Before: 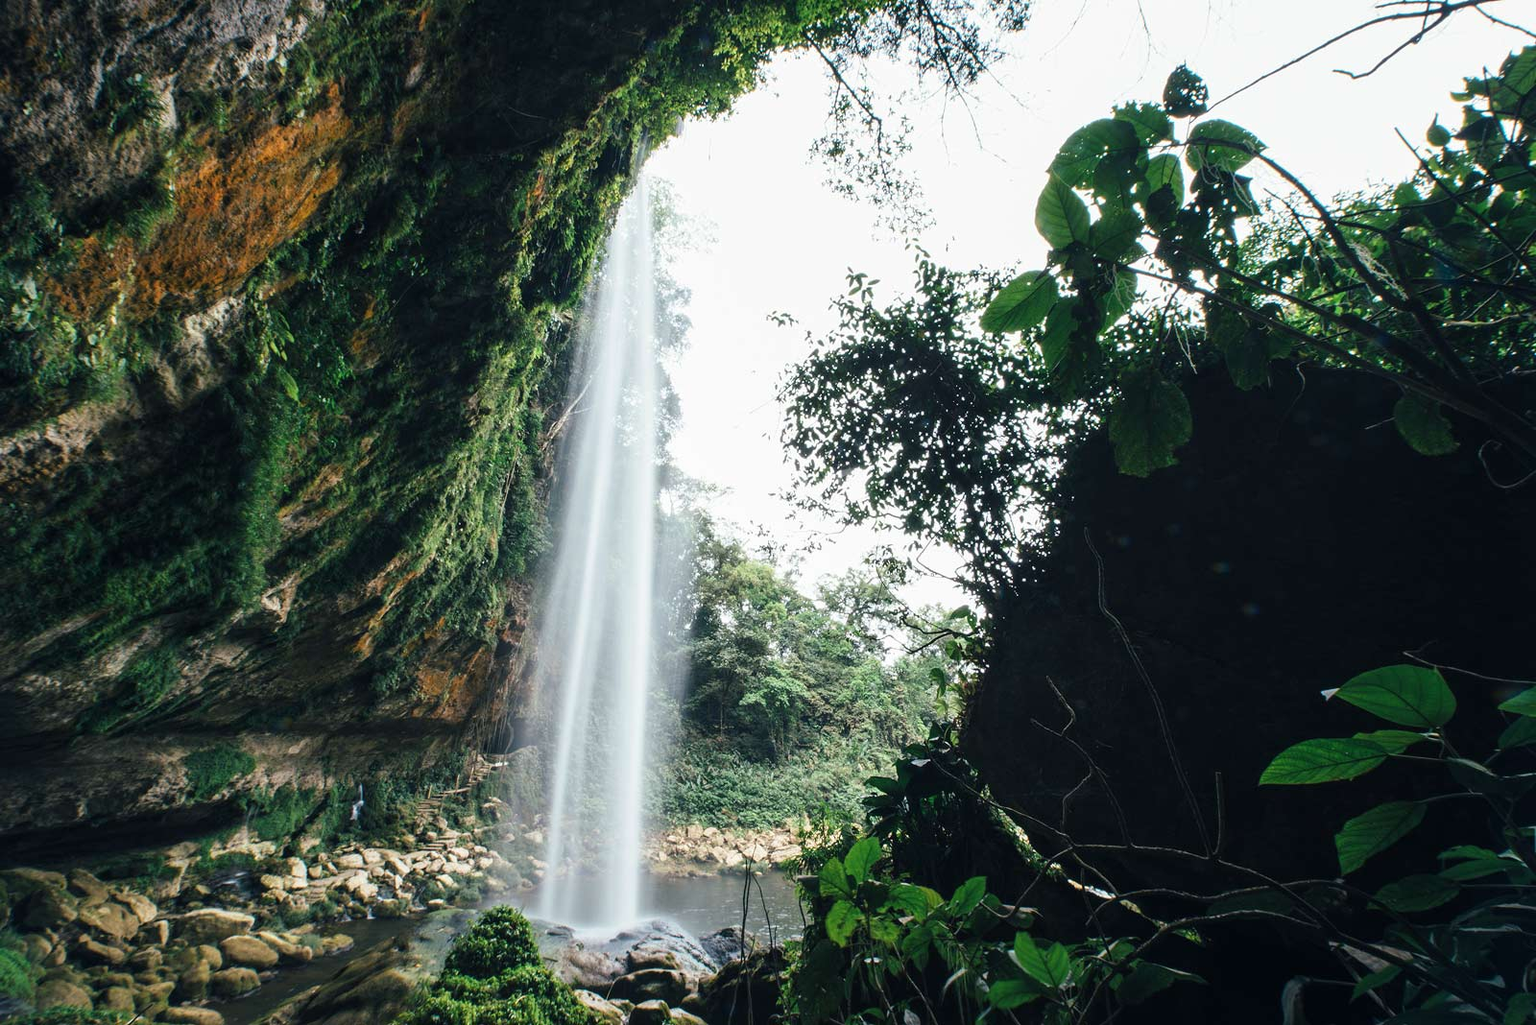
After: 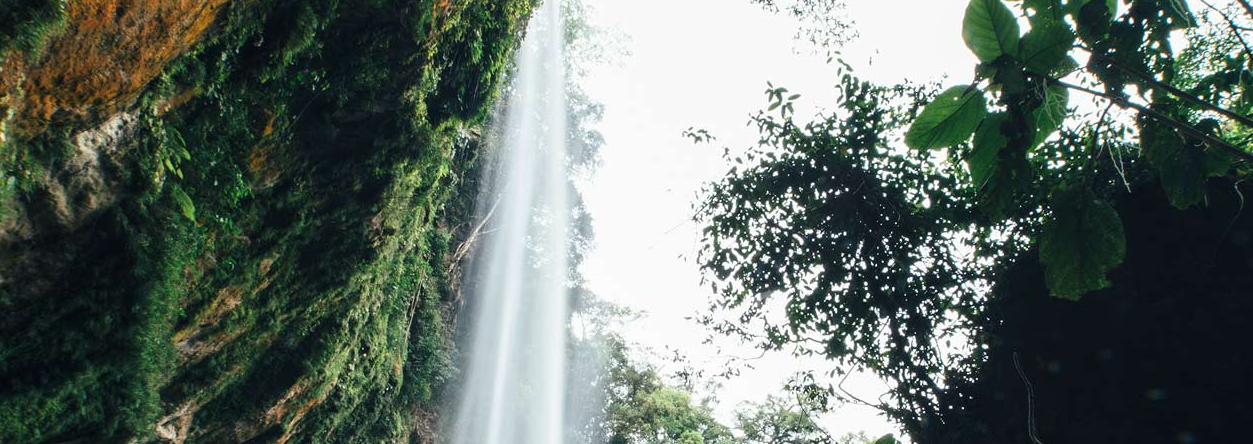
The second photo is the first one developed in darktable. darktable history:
crop: left 7.302%, top 18.481%, right 14.372%, bottom 39.918%
